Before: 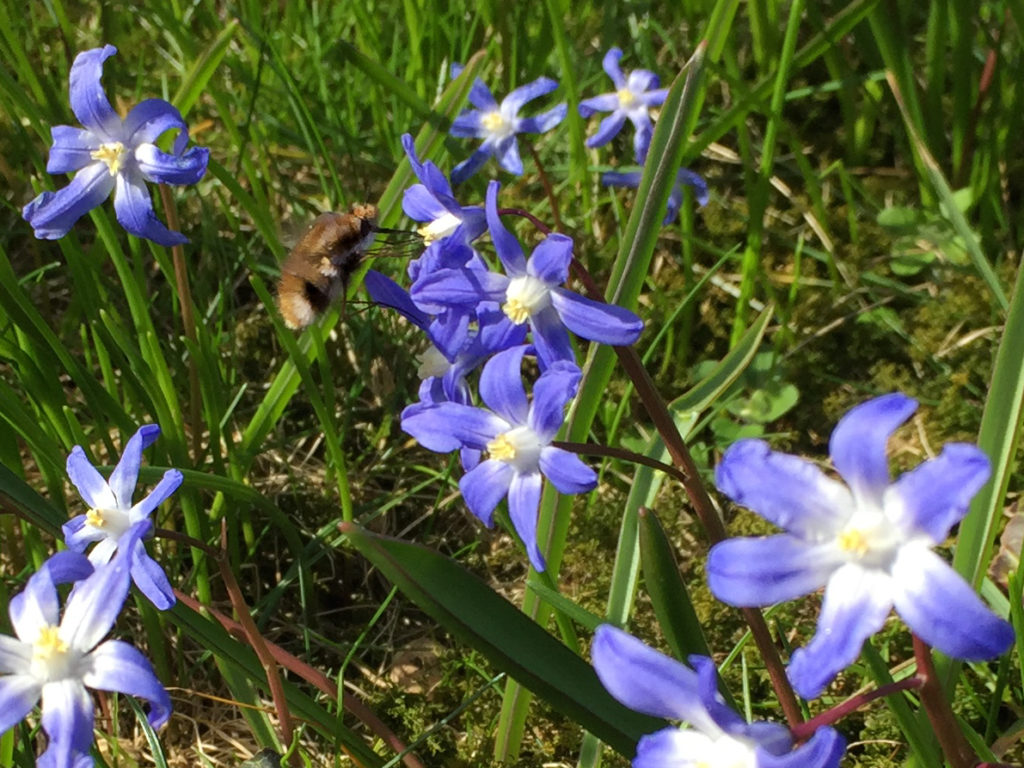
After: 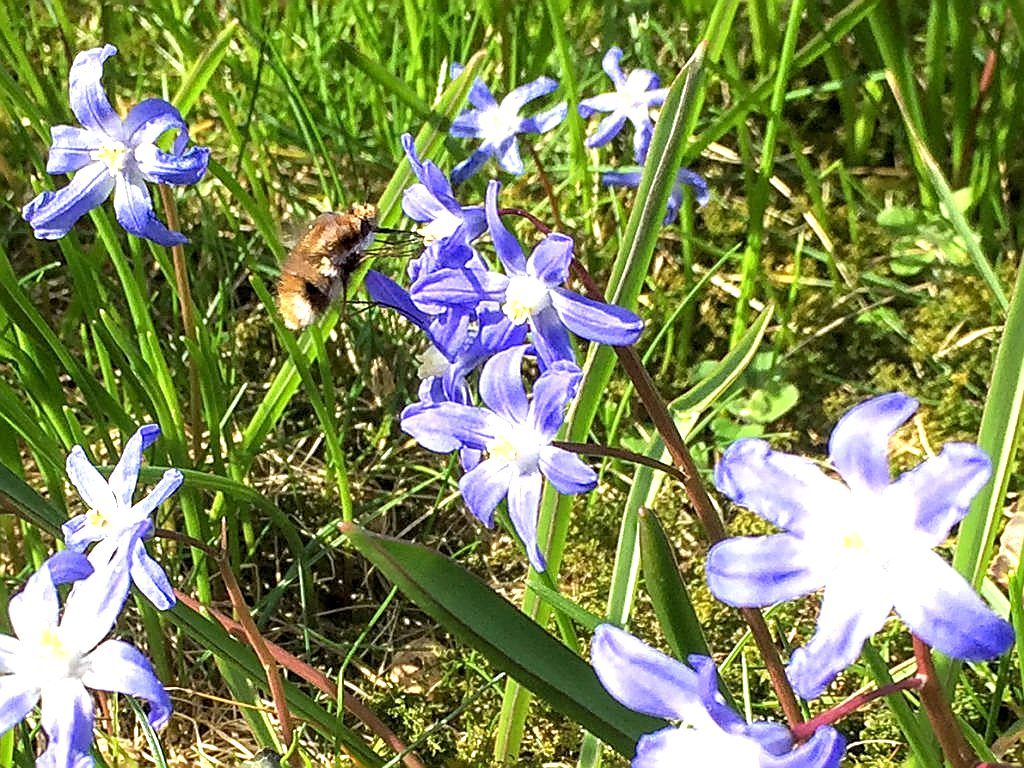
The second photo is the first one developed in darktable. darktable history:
exposure: black level correction 0.001, exposure 1.3 EV, compensate highlight preservation false
sharpen: radius 1.685, amount 1.294
local contrast: on, module defaults
